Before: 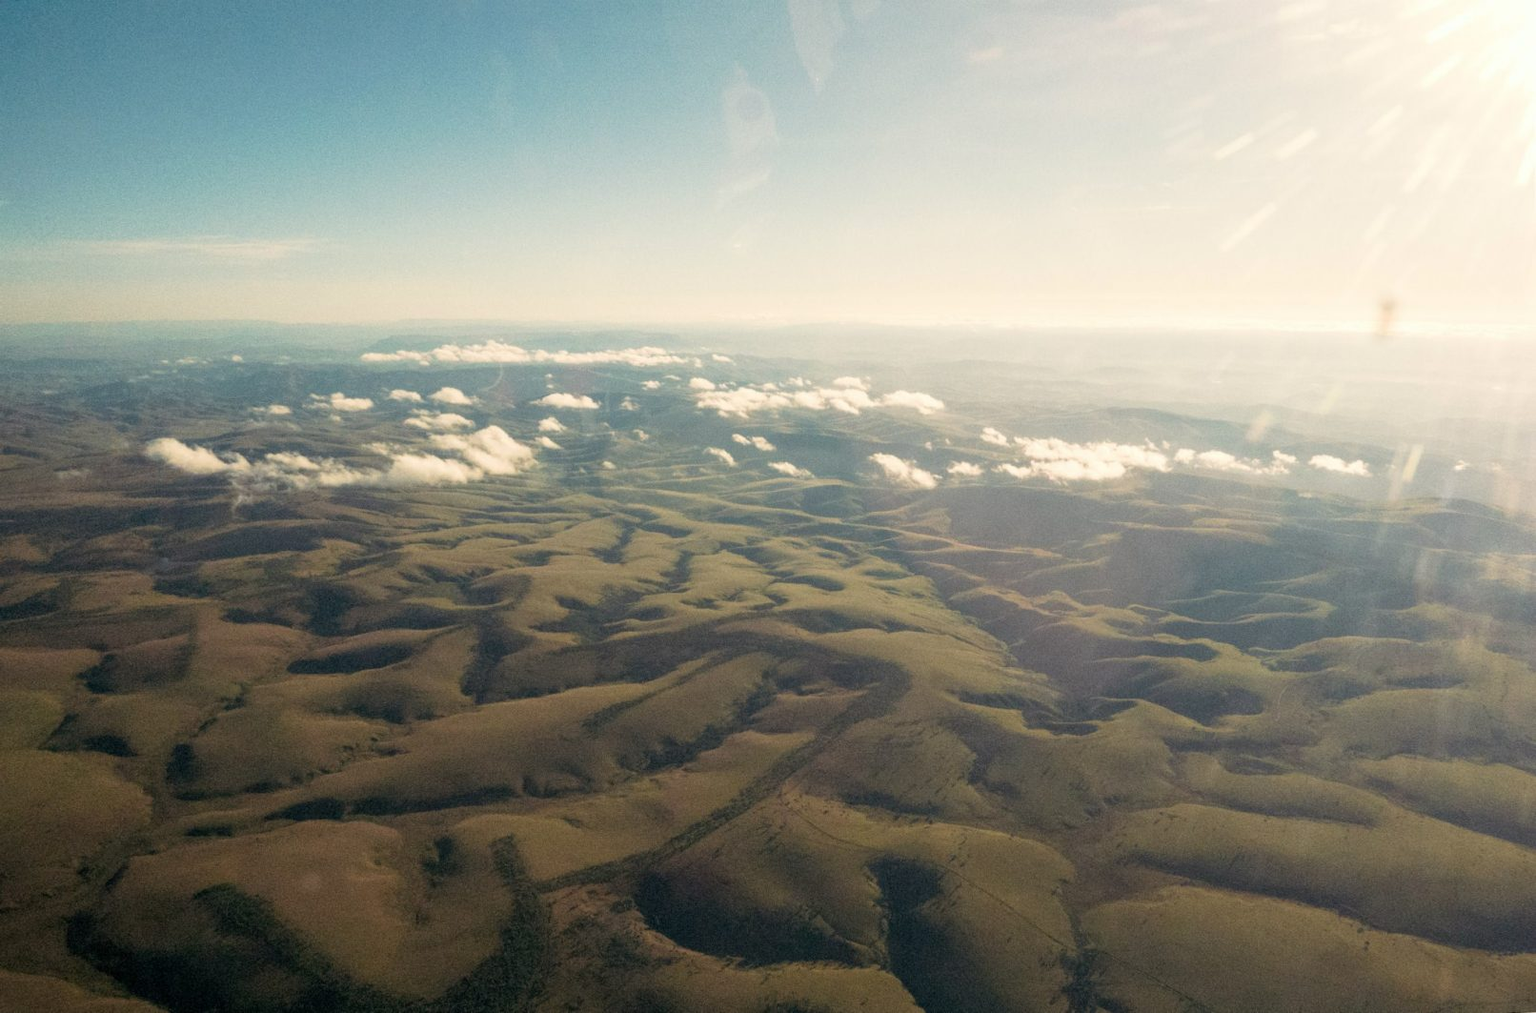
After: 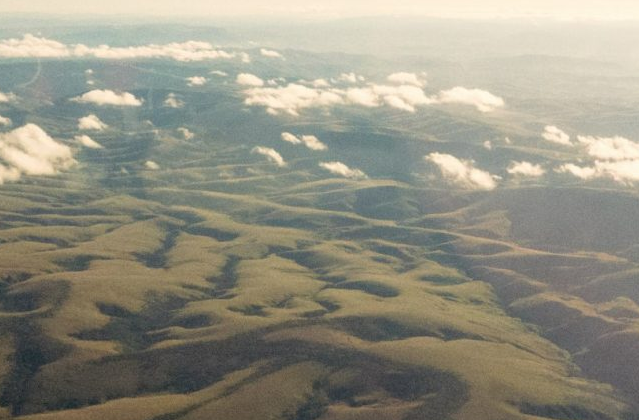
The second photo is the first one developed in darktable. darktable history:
crop: left 30.245%, top 30.408%, right 30.069%, bottom 30.071%
